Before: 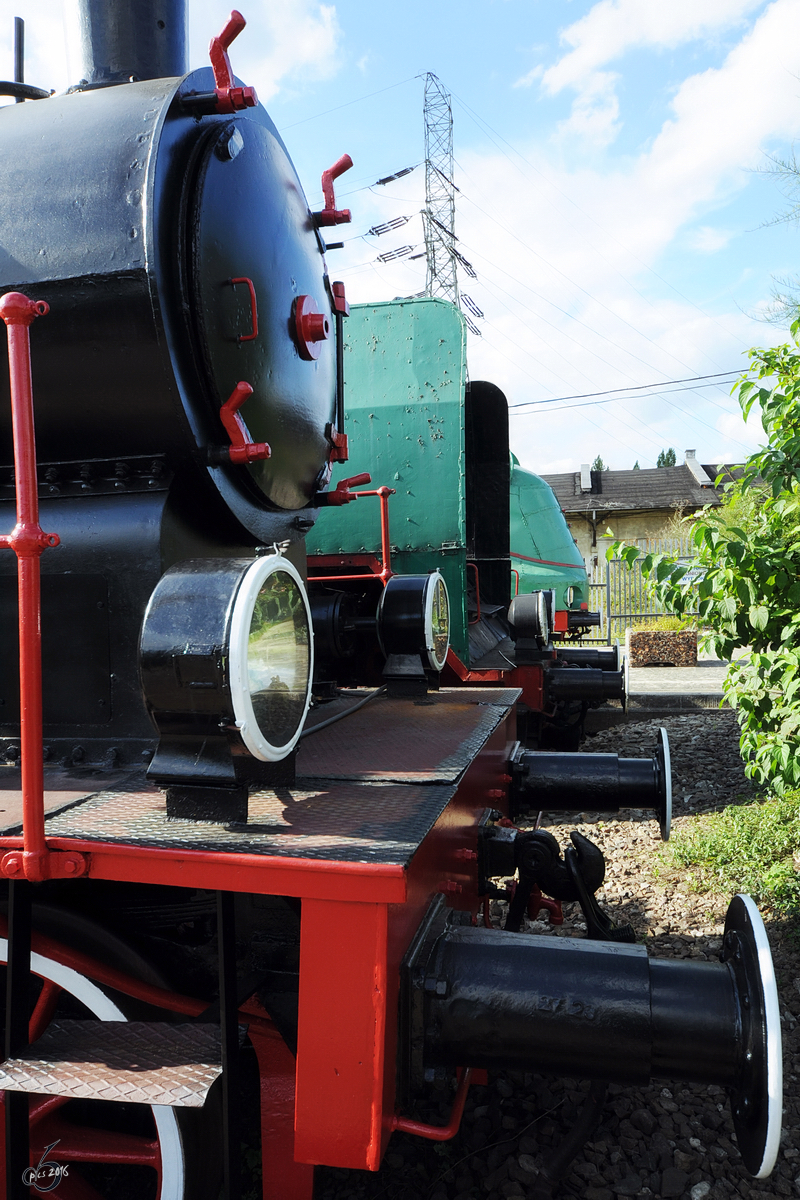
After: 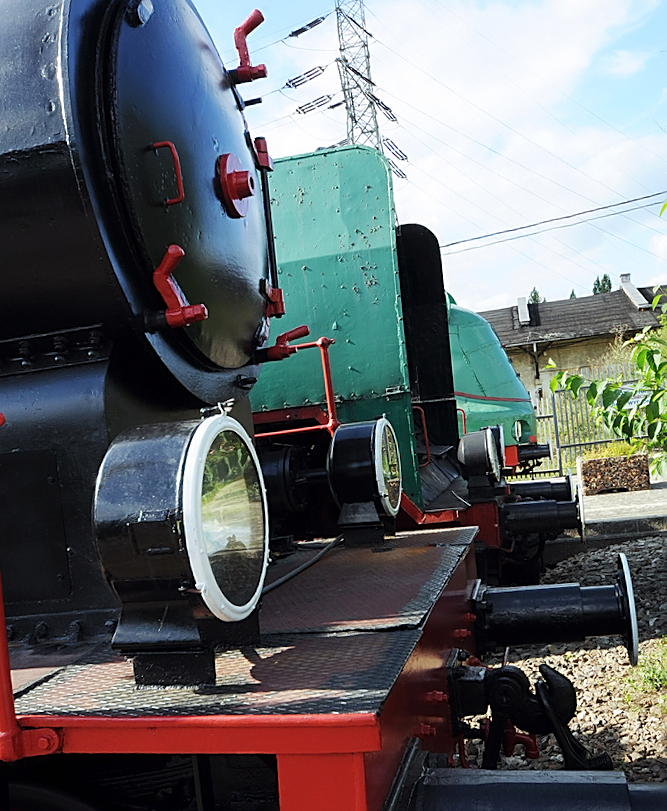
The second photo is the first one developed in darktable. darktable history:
sharpen: on, module defaults
crop and rotate: left 7.196%, top 4.574%, right 10.605%, bottom 13.178%
rotate and perspective: rotation -5°, crop left 0.05, crop right 0.952, crop top 0.11, crop bottom 0.89
